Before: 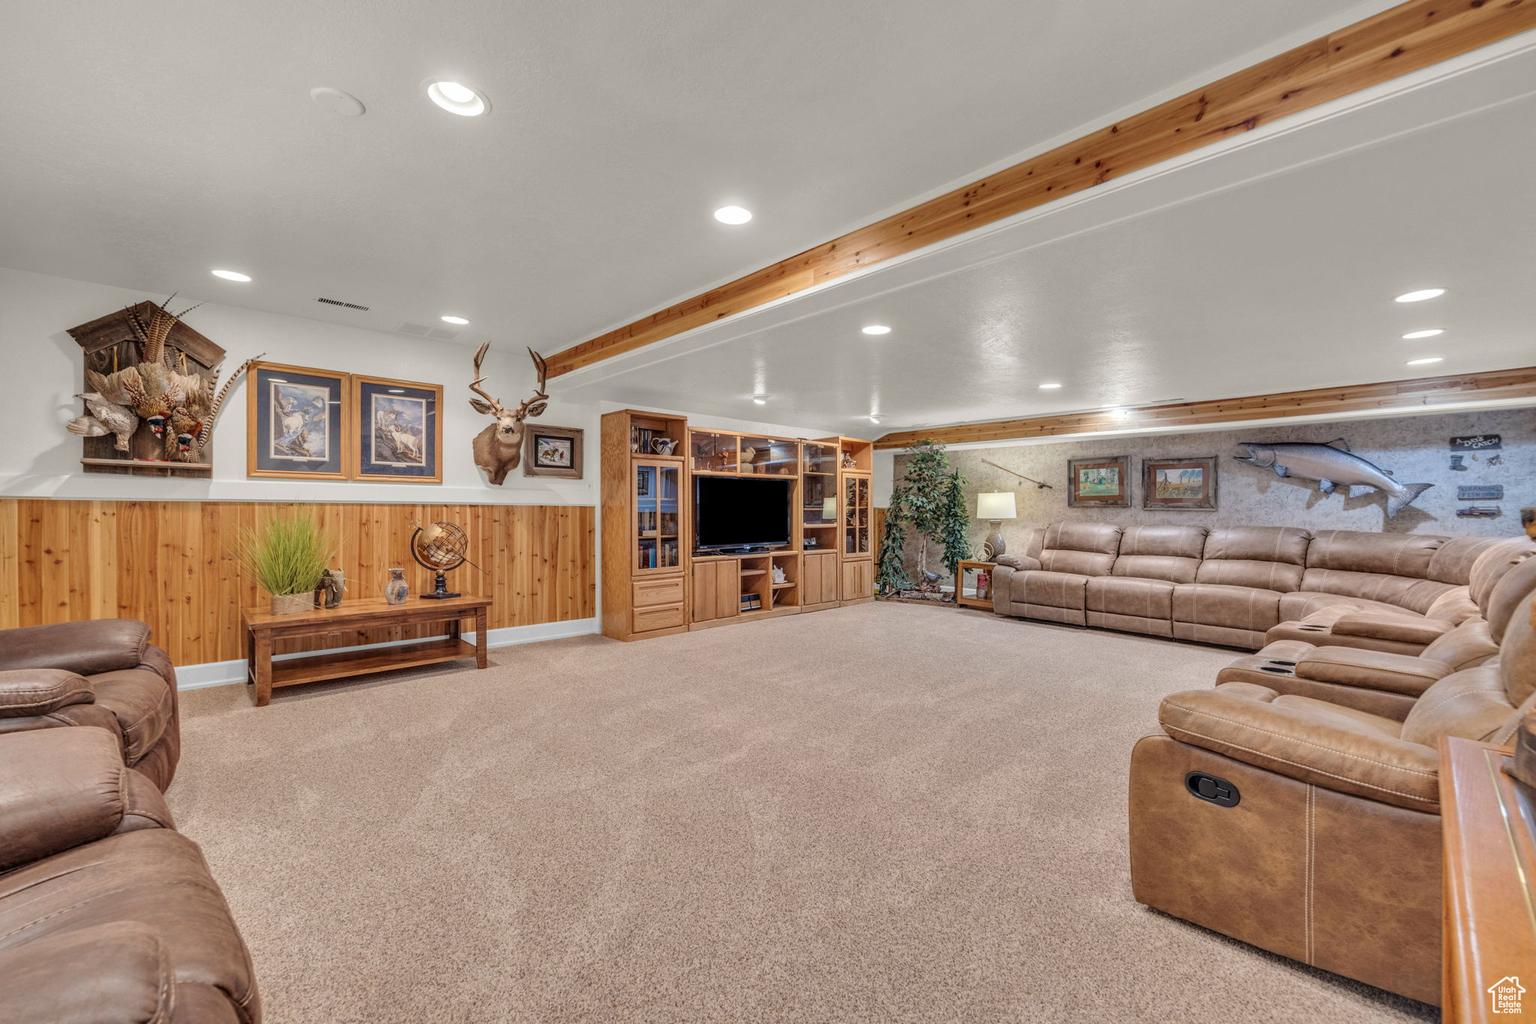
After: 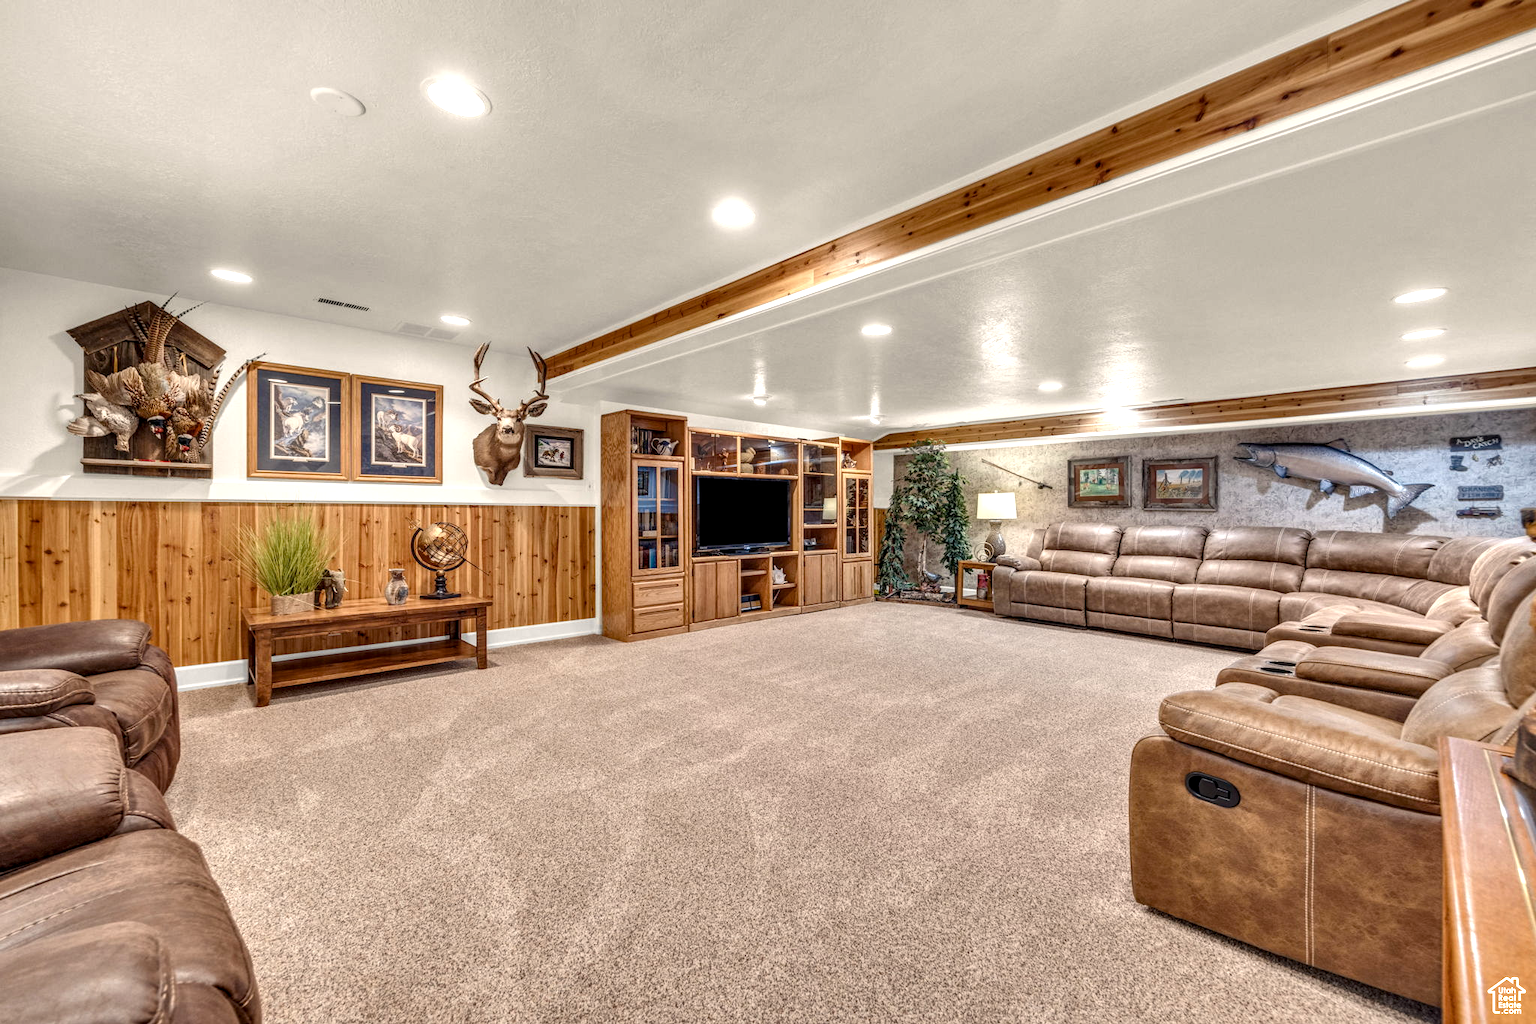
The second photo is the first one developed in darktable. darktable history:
local contrast: on, module defaults
color balance rgb: highlights gain › chroma 2.073%, highlights gain › hue 73.55°, perceptual saturation grading › global saturation 20%, perceptual saturation grading › highlights -49.437%, perceptual saturation grading › shadows 25.414%, perceptual brilliance grading › global brilliance 20.55%, perceptual brilliance grading › shadows -39.304%
